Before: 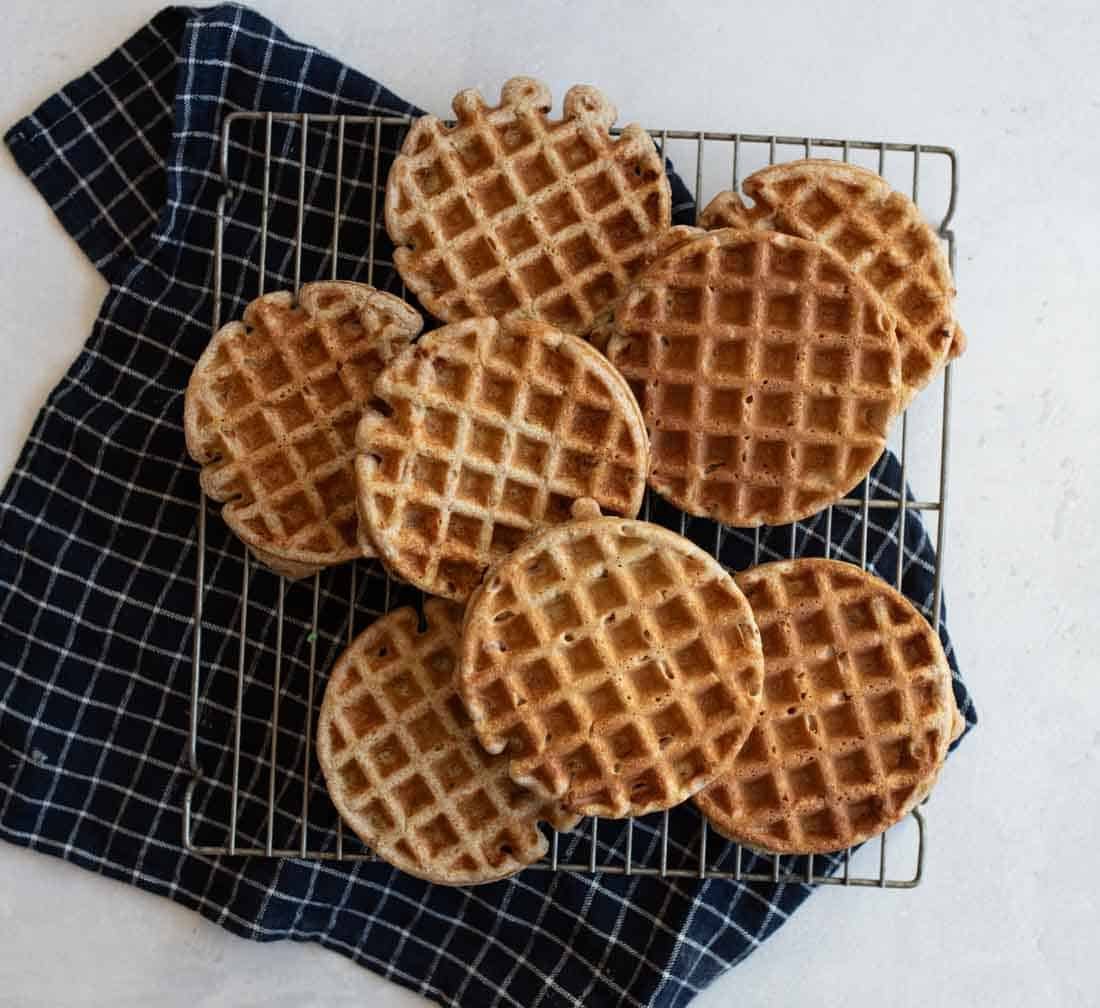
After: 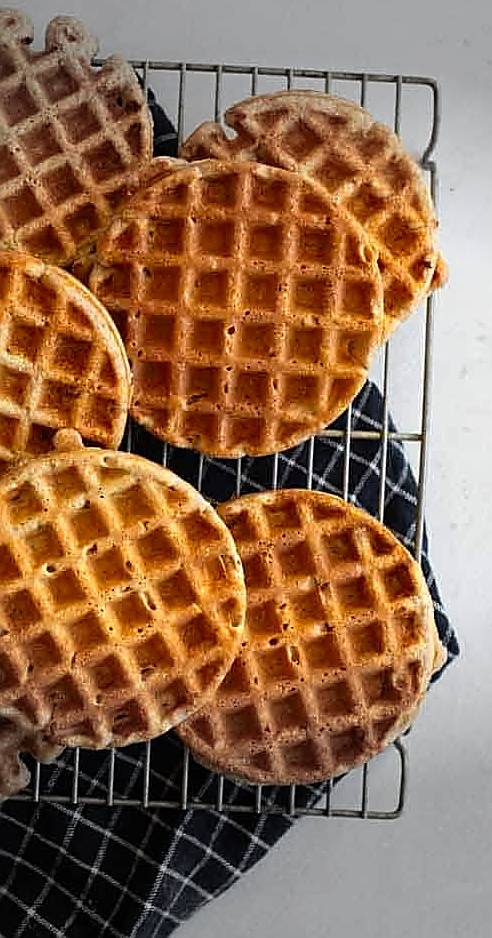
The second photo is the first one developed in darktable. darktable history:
crop: left 47.166%, top 6.864%, right 8.087%
vignetting: fall-off start 70.71%, center (0.038, -0.087), width/height ratio 1.334
sharpen: radius 1.352, amount 1.249, threshold 0.777
color zones: curves: ch0 [(0, 0.511) (0.143, 0.531) (0.286, 0.56) (0.429, 0.5) (0.571, 0.5) (0.714, 0.5) (0.857, 0.5) (1, 0.5)]; ch1 [(0, 0.525) (0.143, 0.705) (0.286, 0.715) (0.429, 0.35) (0.571, 0.35) (0.714, 0.35) (0.857, 0.4) (1, 0.4)]; ch2 [(0, 0.572) (0.143, 0.512) (0.286, 0.473) (0.429, 0.45) (0.571, 0.5) (0.714, 0.5) (0.857, 0.518) (1, 0.518)]
